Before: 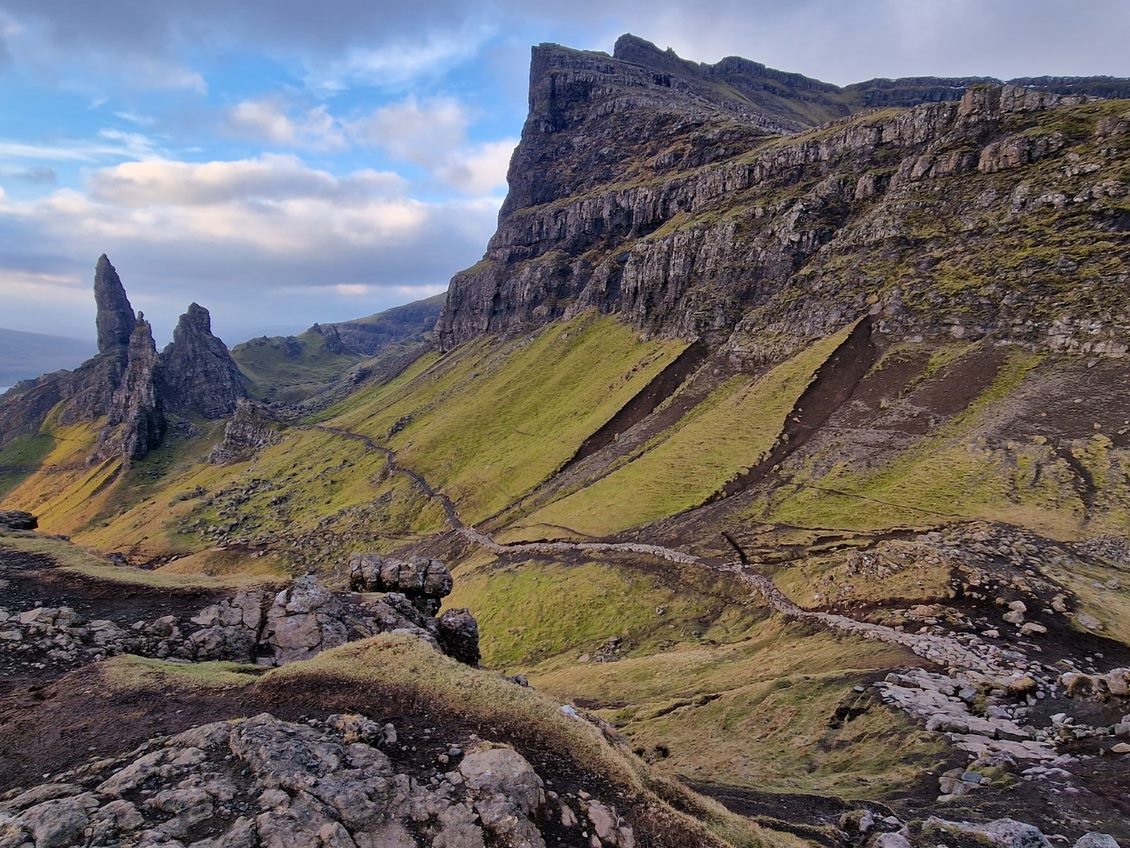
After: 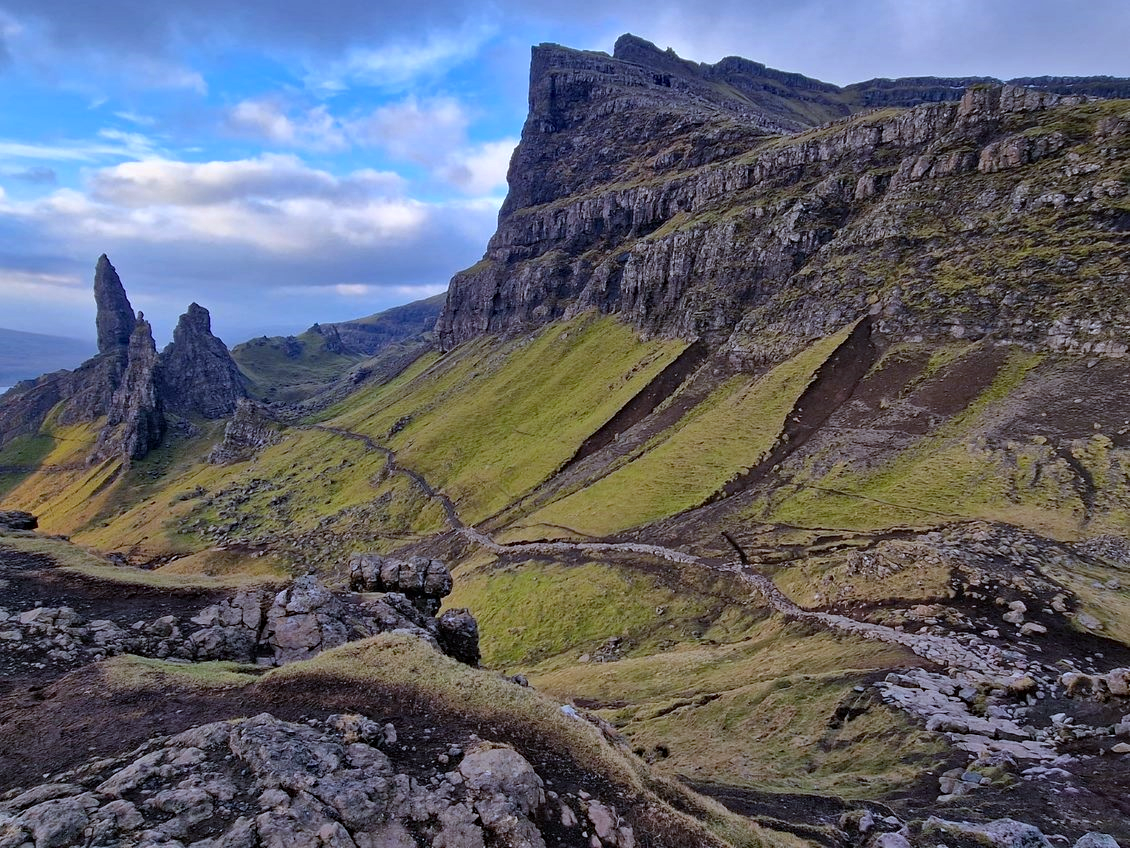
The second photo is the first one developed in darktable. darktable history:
white balance: red 0.931, blue 1.11
haze removal: strength 0.29, distance 0.25, compatibility mode true, adaptive false
